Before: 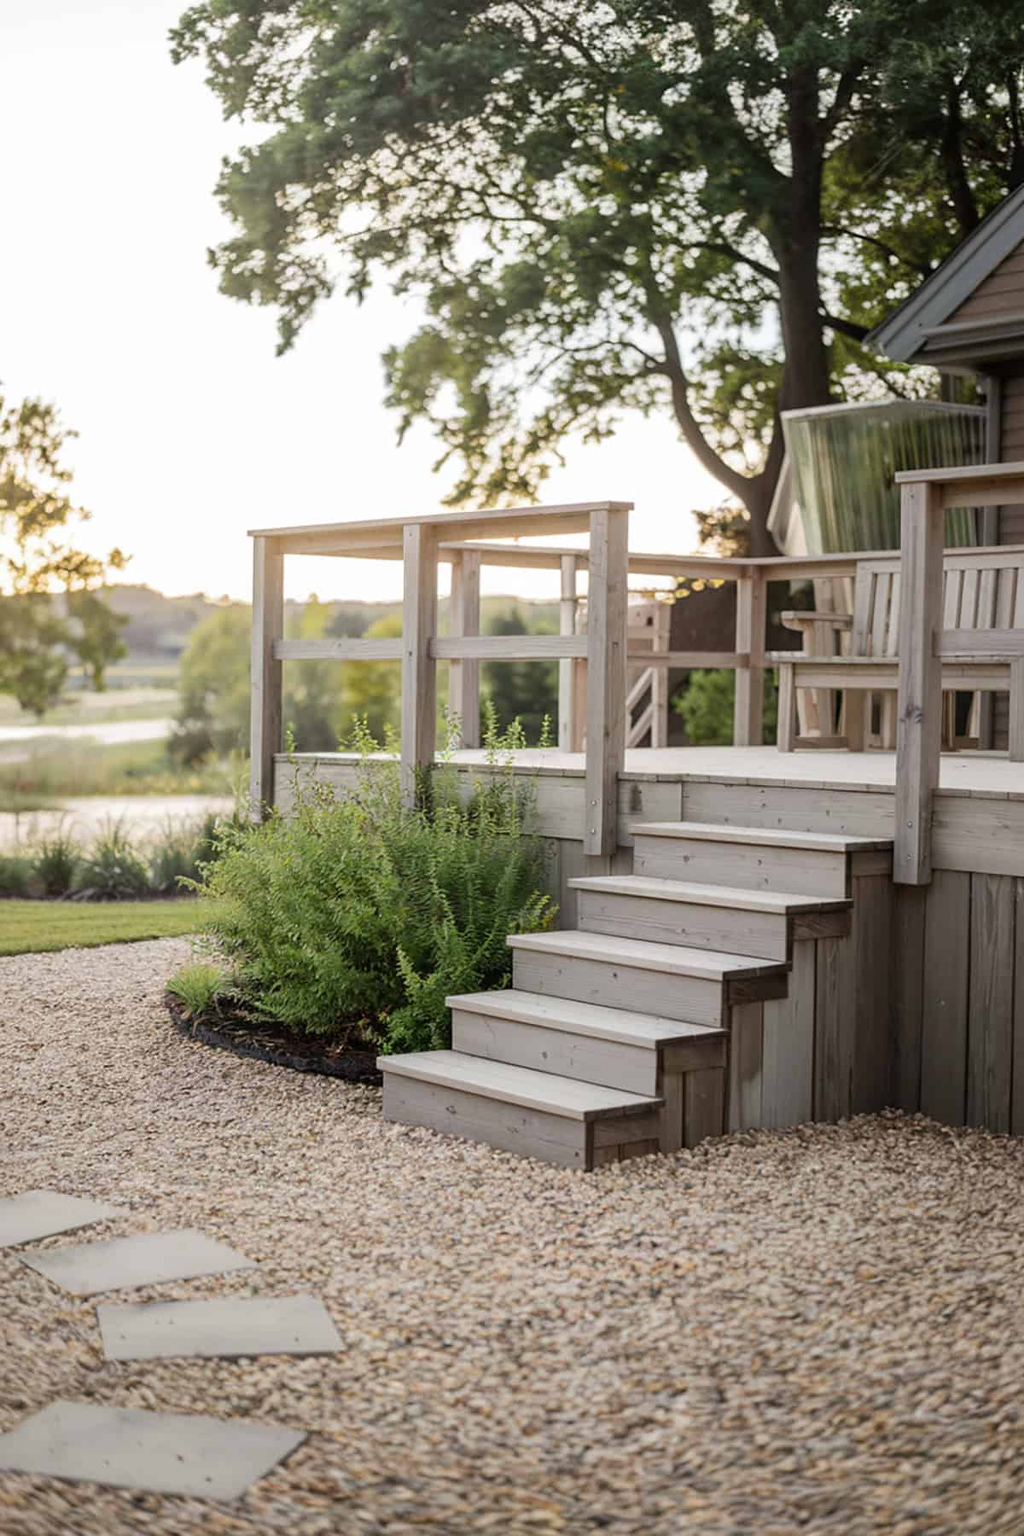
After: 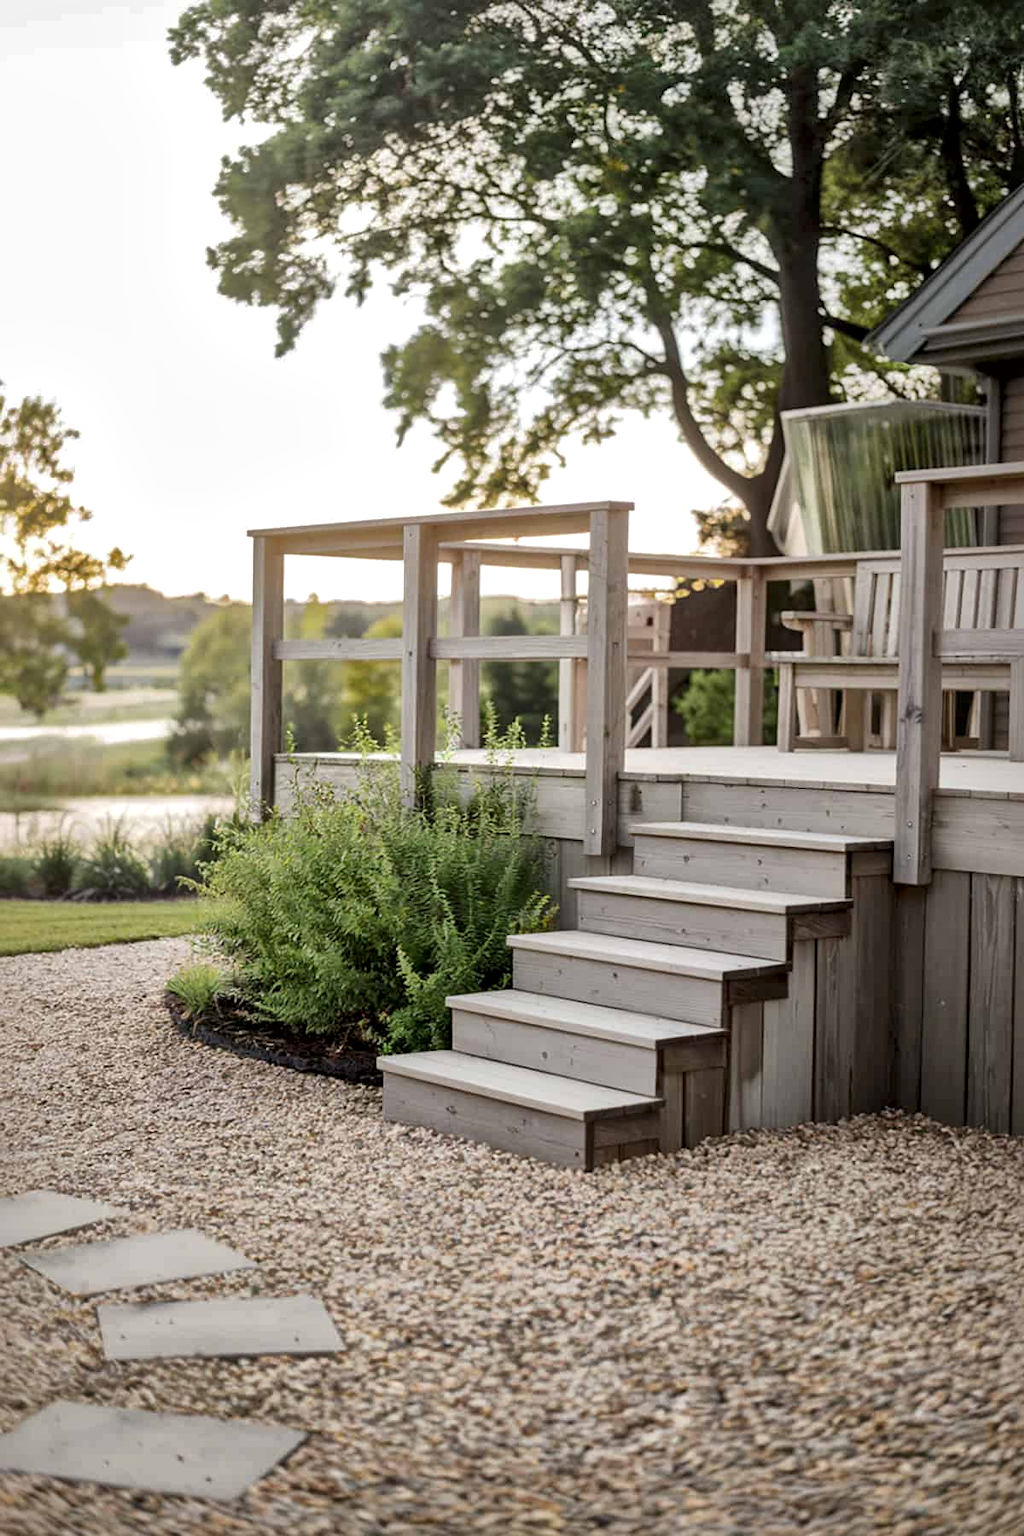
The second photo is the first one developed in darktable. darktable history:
shadows and highlights: shadows 30
white balance: emerald 1
local contrast: mode bilateral grid, contrast 25, coarseness 47, detail 151%, midtone range 0.2
